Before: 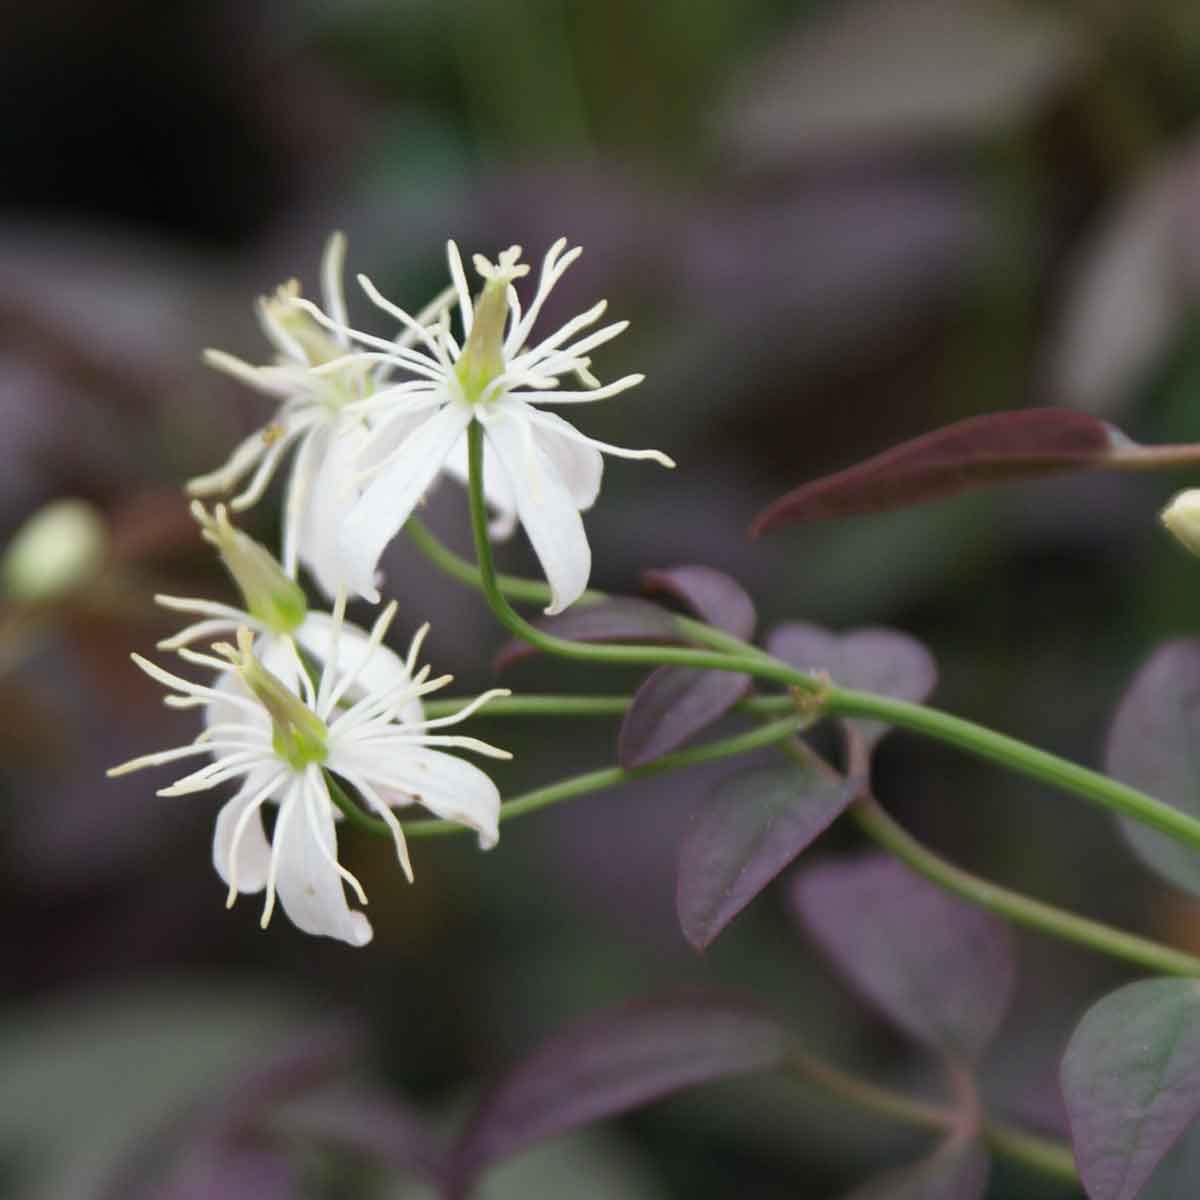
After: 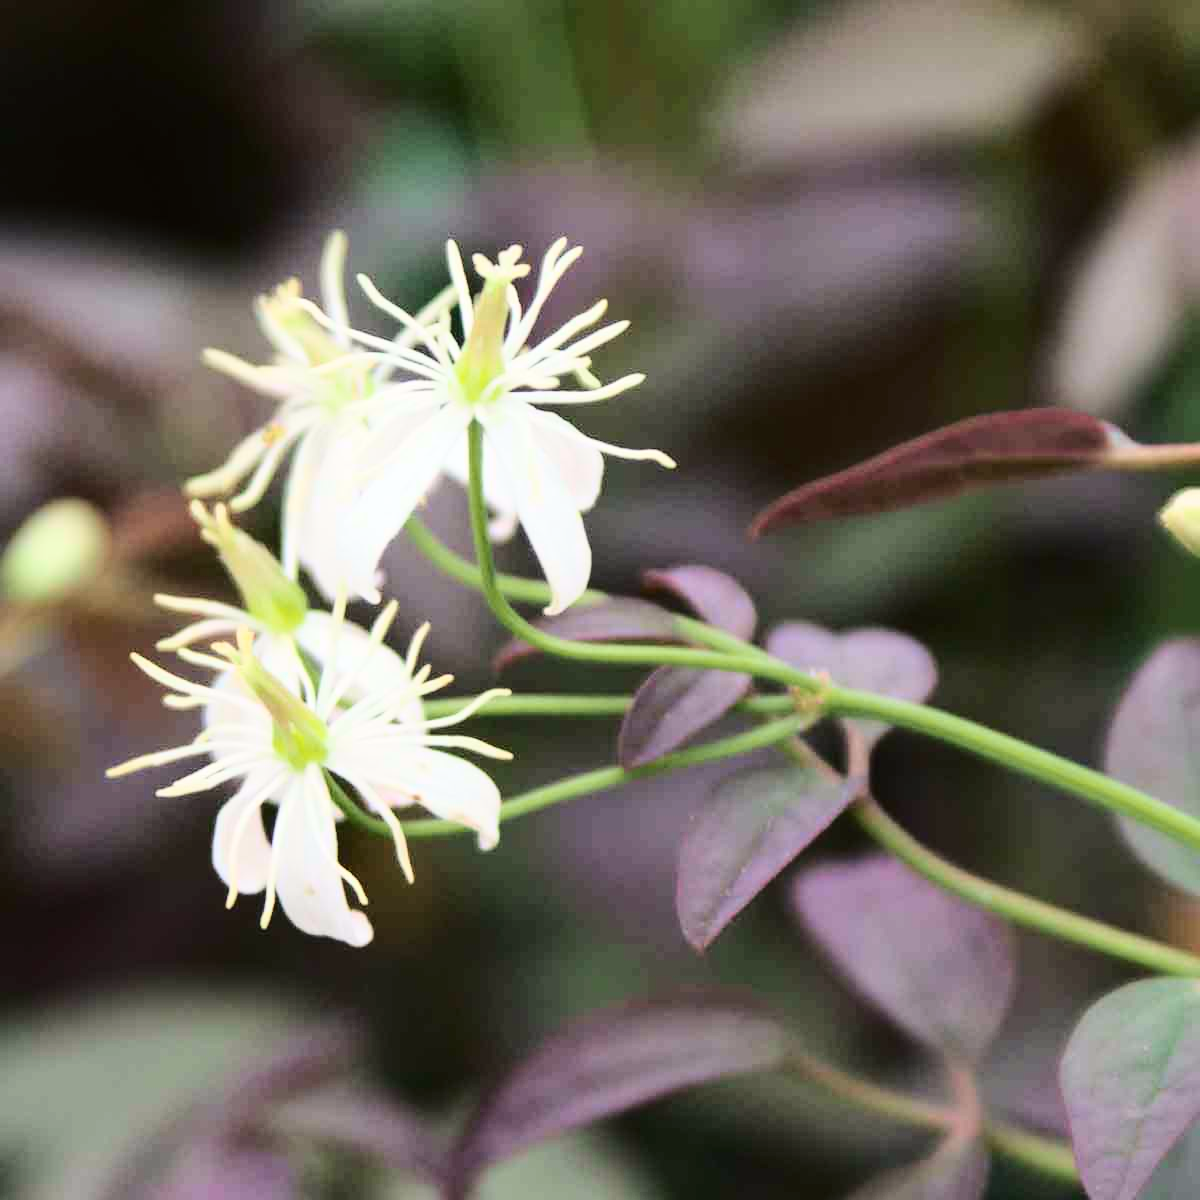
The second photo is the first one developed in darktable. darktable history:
tone curve: curves: ch0 [(0, 0.01) (0.052, 0.045) (0.136, 0.133) (0.29, 0.332) (0.453, 0.531) (0.676, 0.751) (0.89, 0.919) (1, 1)]; ch1 [(0, 0) (0.094, 0.081) (0.285, 0.299) (0.385, 0.403) (0.447, 0.429) (0.495, 0.496) (0.544, 0.552) (0.589, 0.612) (0.722, 0.728) (1, 1)]; ch2 [(0, 0) (0.257, 0.217) (0.43, 0.421) (0.498, 0.507) (0.531, 0.544) (0.56, 0.579) (0.625, 0.642) (1, 1)], color space Lab, independent channels, preserve colors none
base curve: curves: ch0 [(0, 0) (0.028, 0.03) (0.121, 0.232) (0.46, 0.748) (0.859, 0.968) (1, 1)]
